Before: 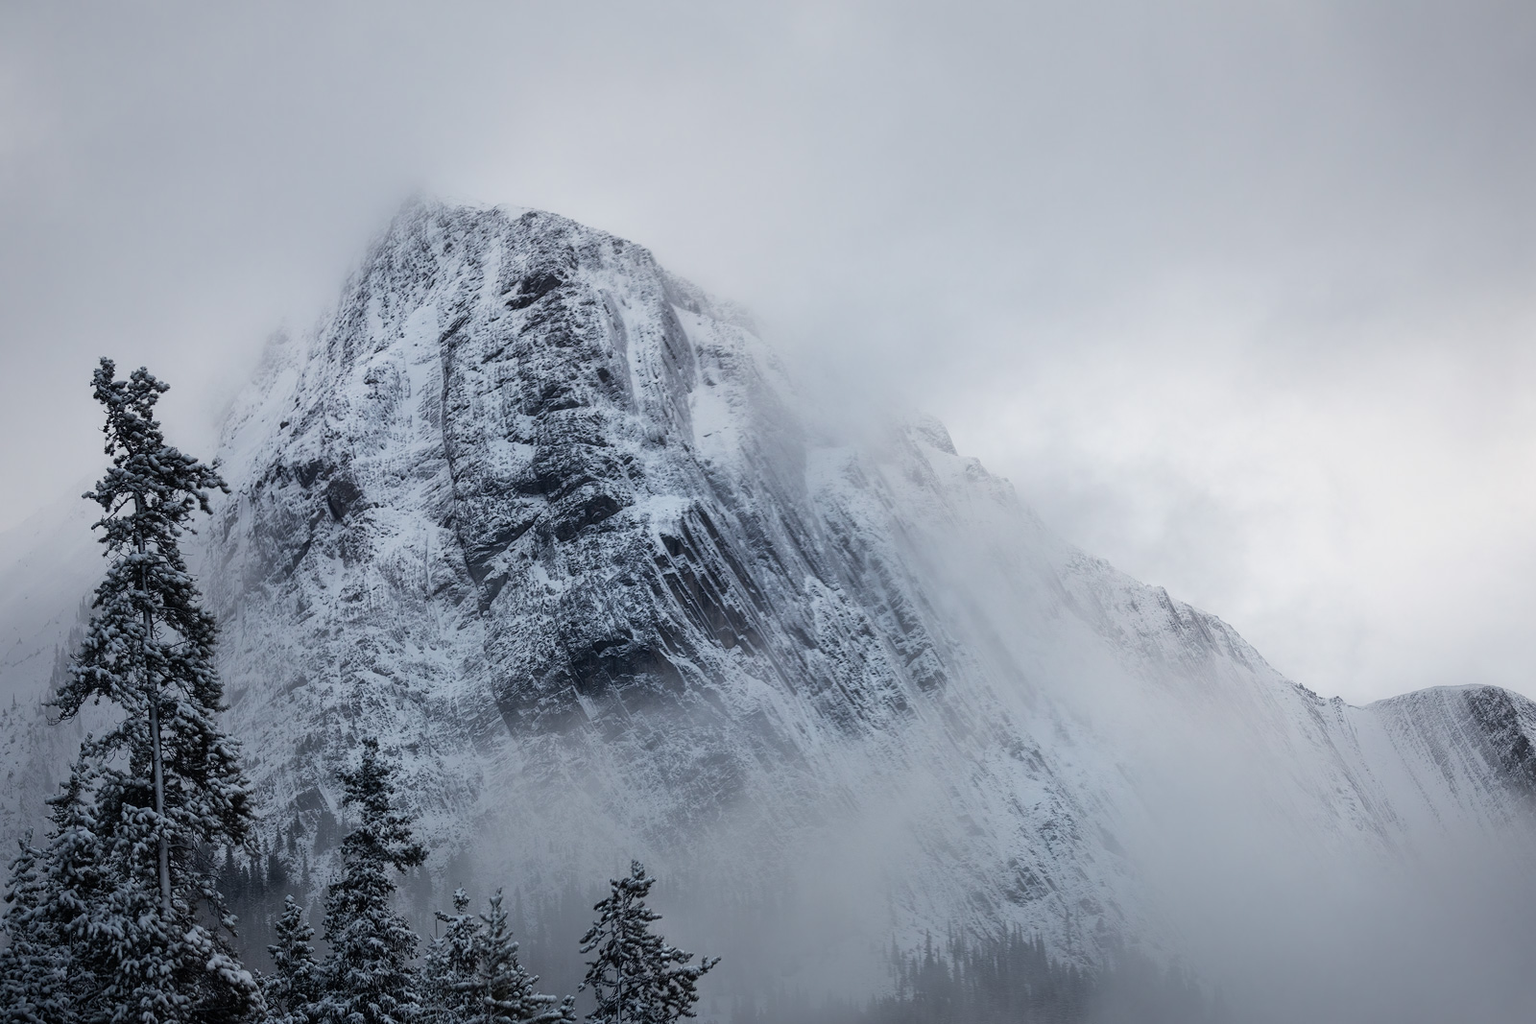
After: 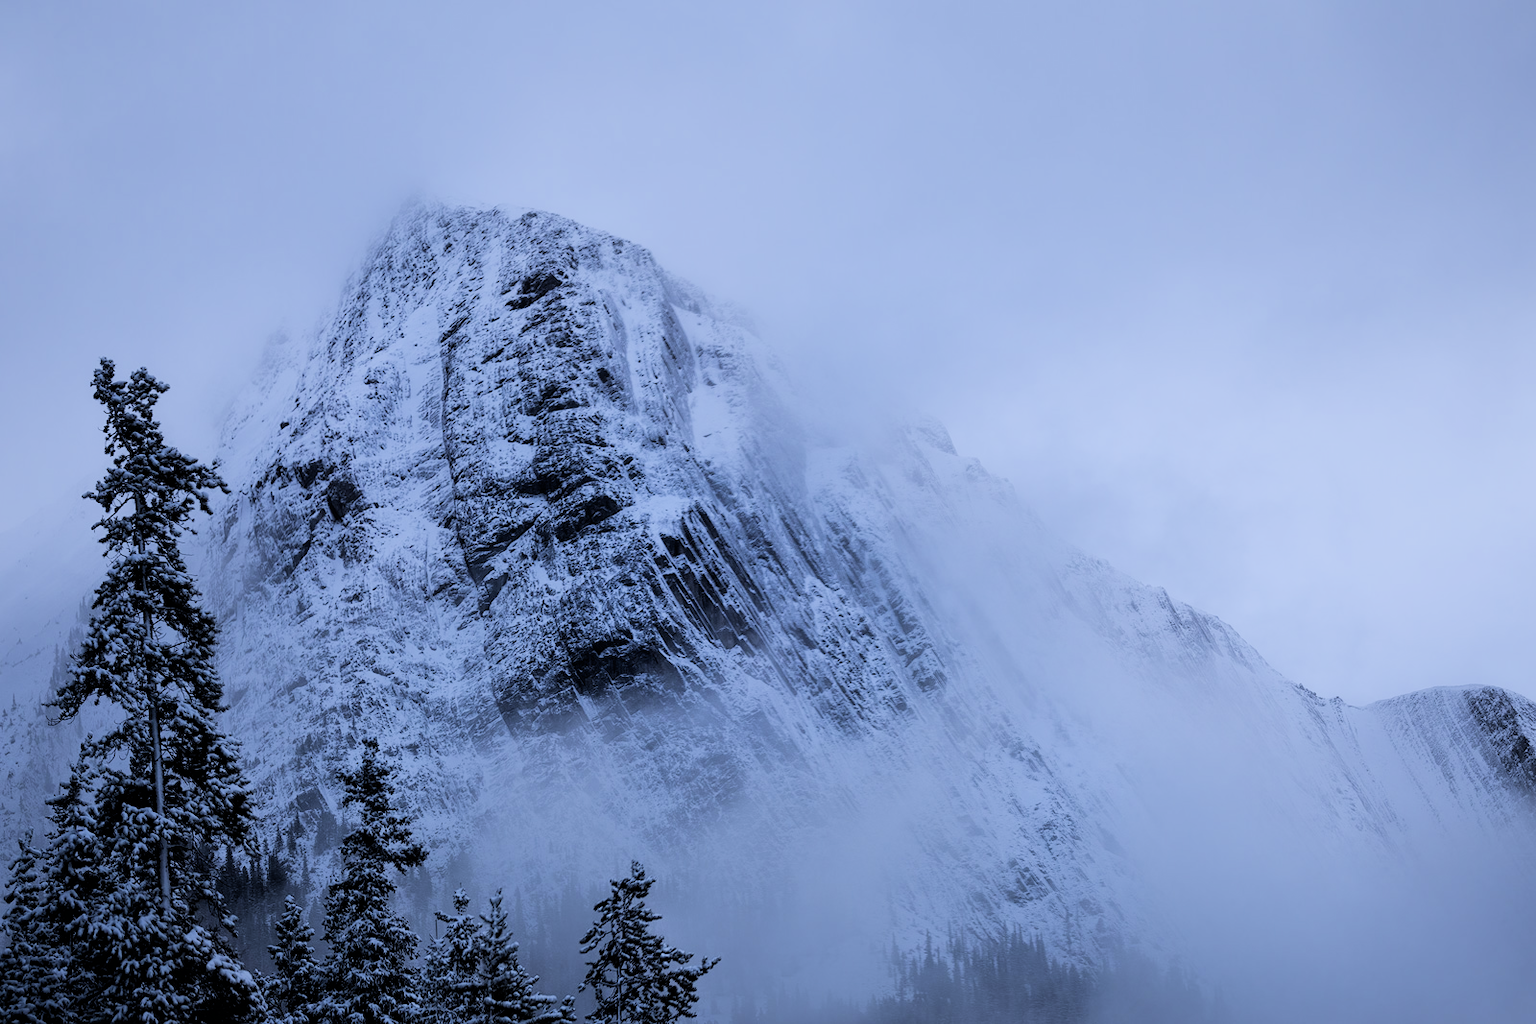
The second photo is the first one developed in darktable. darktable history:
white balance: red 0.871, blue 1.249
filmic rgb: black relative exposure -5 EV, hardness 2.88, contrast 1.3
